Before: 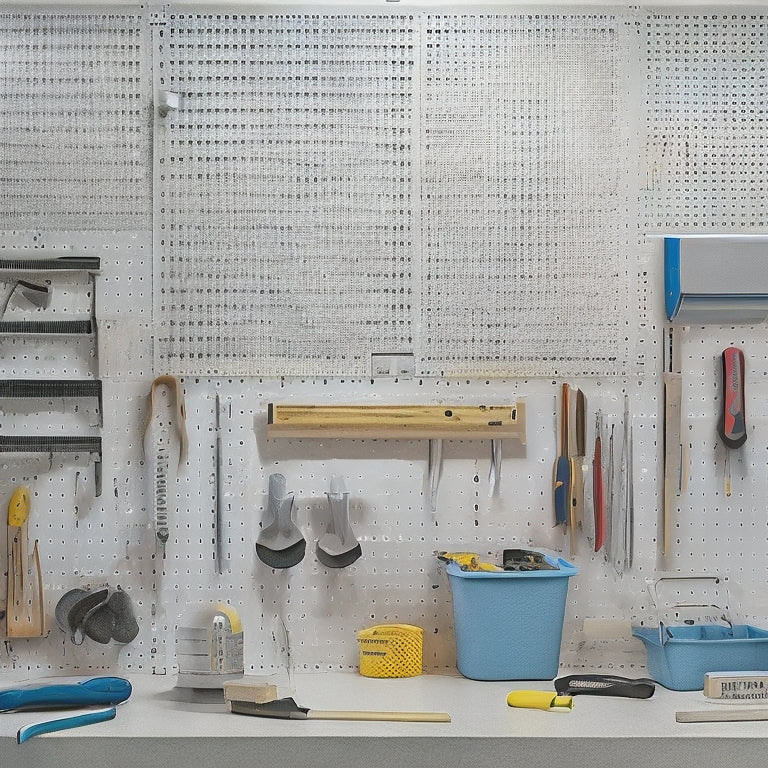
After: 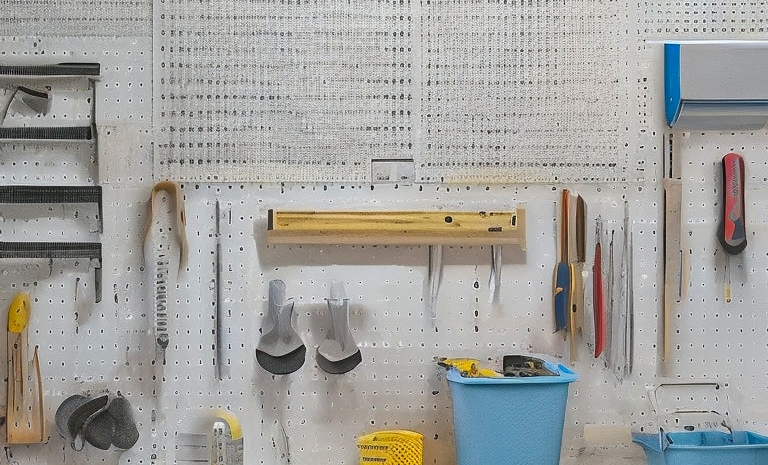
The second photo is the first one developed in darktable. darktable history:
contrast brightness saturation: contrast 0.09, saturation 0.279
crop and rotate: top 25.296%, bottom 14.04%
